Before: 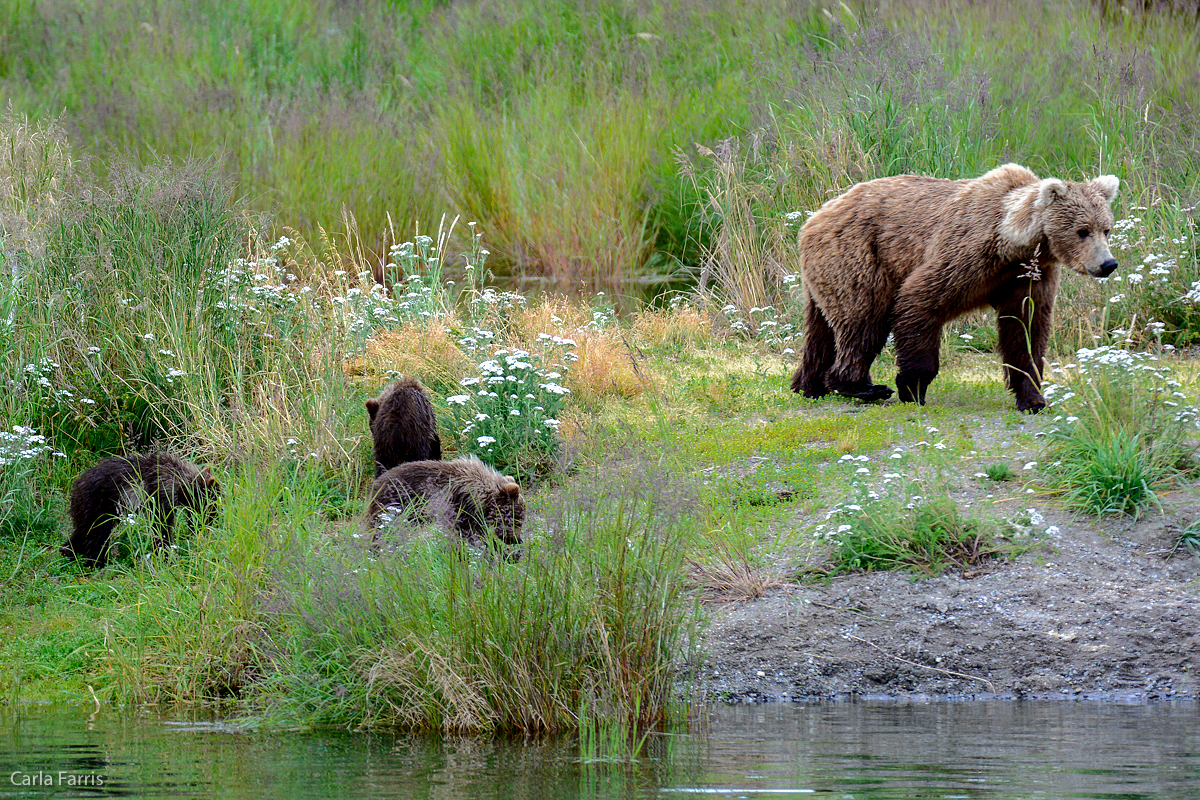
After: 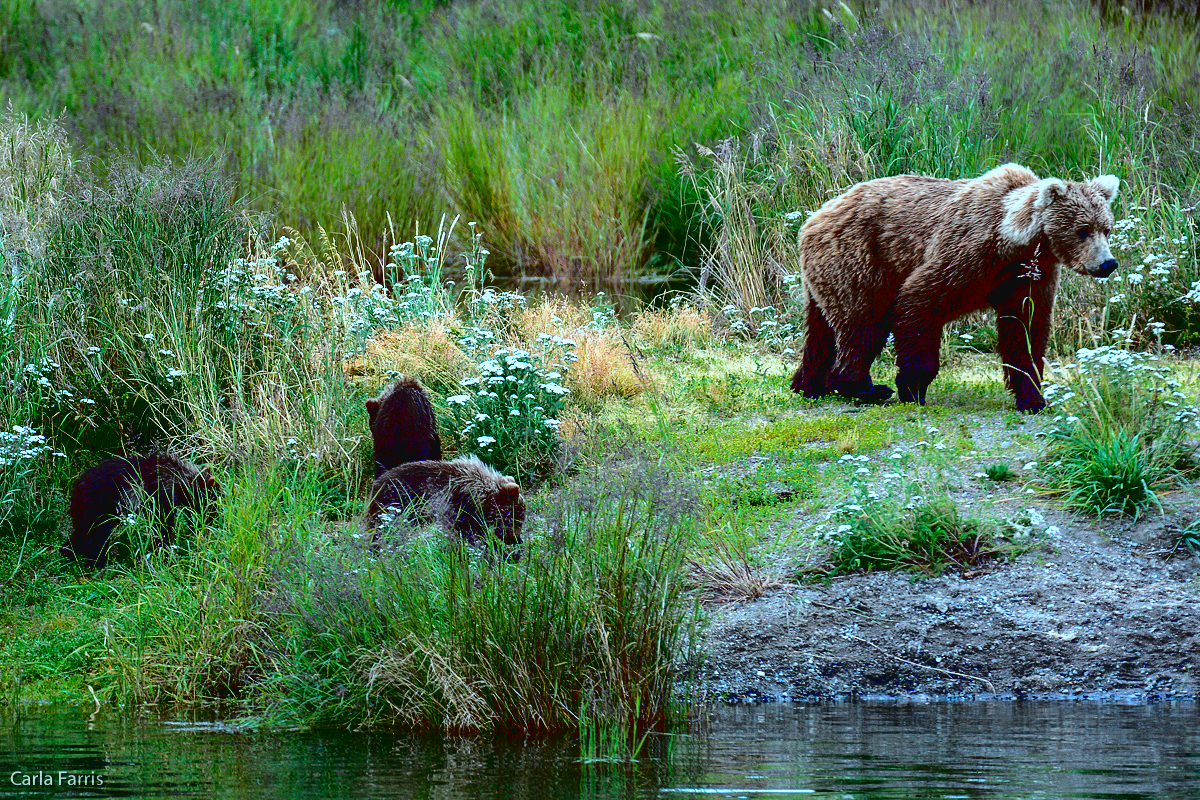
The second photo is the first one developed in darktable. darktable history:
contrast brightness saturation: contrast 0.193, brightness -0.226, saturation 0.119
color correction: highlights a* -11.68, highlights b* -15.82
tone curve: curves: ch0 [(0.001, 0.034) (0.115, 0.093) (0.251, 0.232) (0.382, 0.397) (0.652, 0.719) (0.802, 0.876) (1, 0.998)]; ch1 [(0, 0) (0.384, 0.324) (0.472, 0.466) (0.504, 0.5) (0.517, 0.533) (0.547, 0.564) (0.582, 0.628) (0.657, 0.727) (1, 1)]; ch2 [(0, 0) (0.278, 0.232) (0.5, 0.5) (0.531, 0.552) (0.61, 0.653) (1, 1)], color space Lab, linked channels, preserve colors none
